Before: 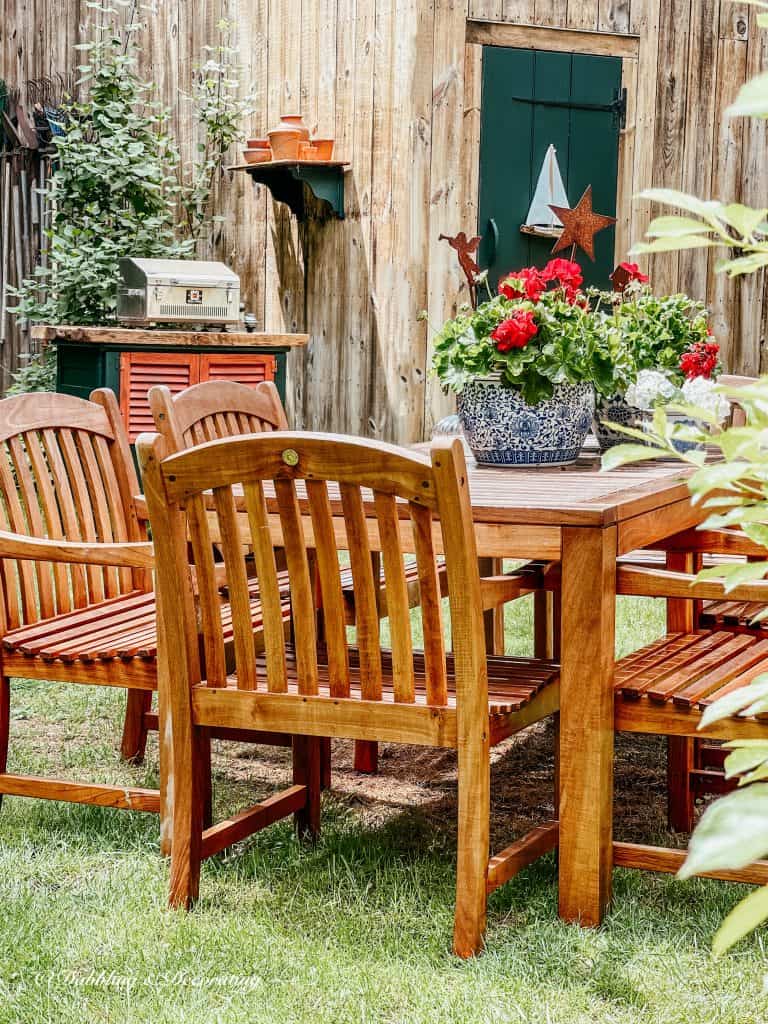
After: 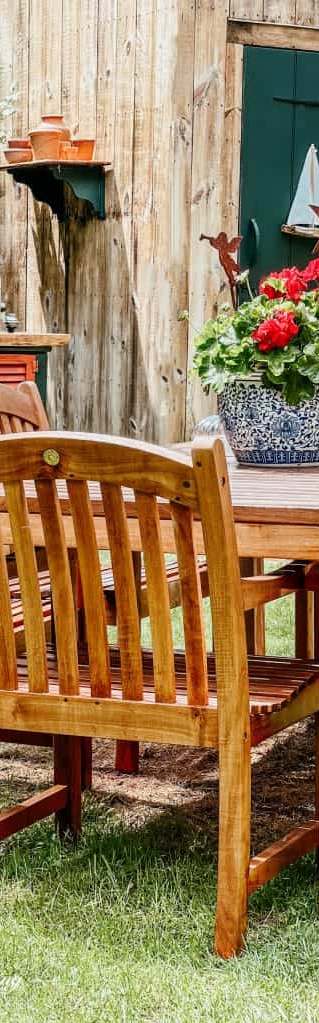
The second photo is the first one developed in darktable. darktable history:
crop: left 31.148%, right 27.193%
